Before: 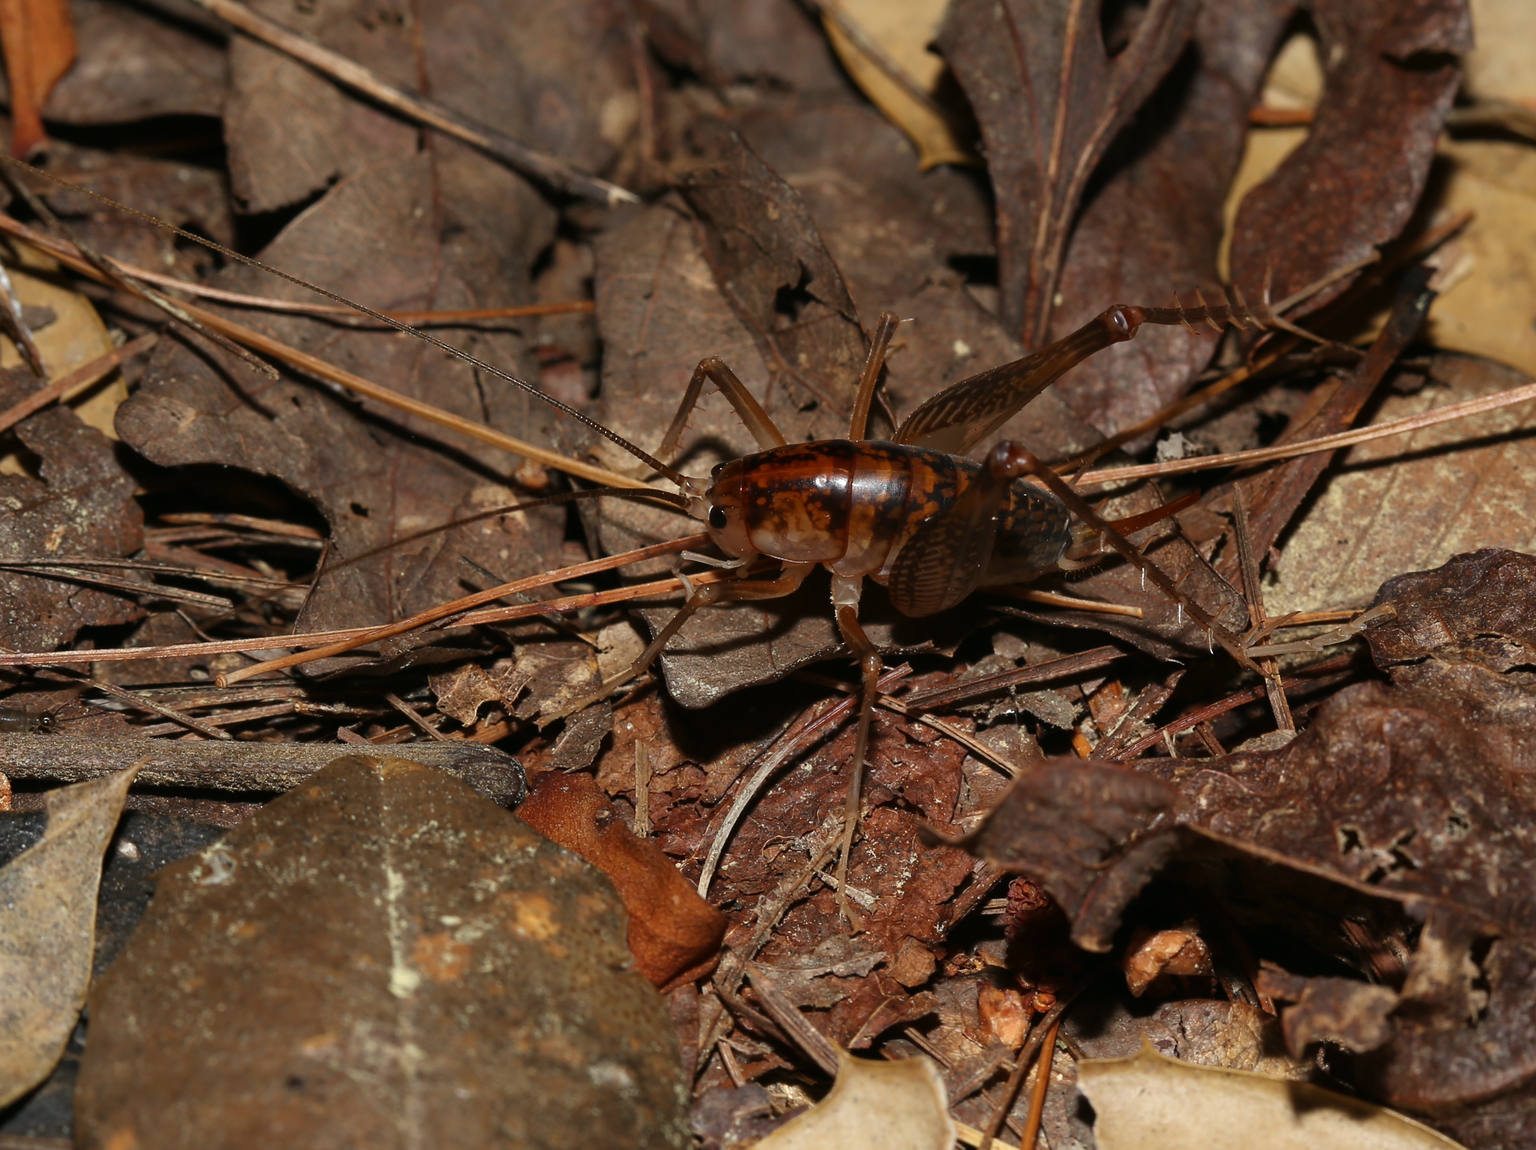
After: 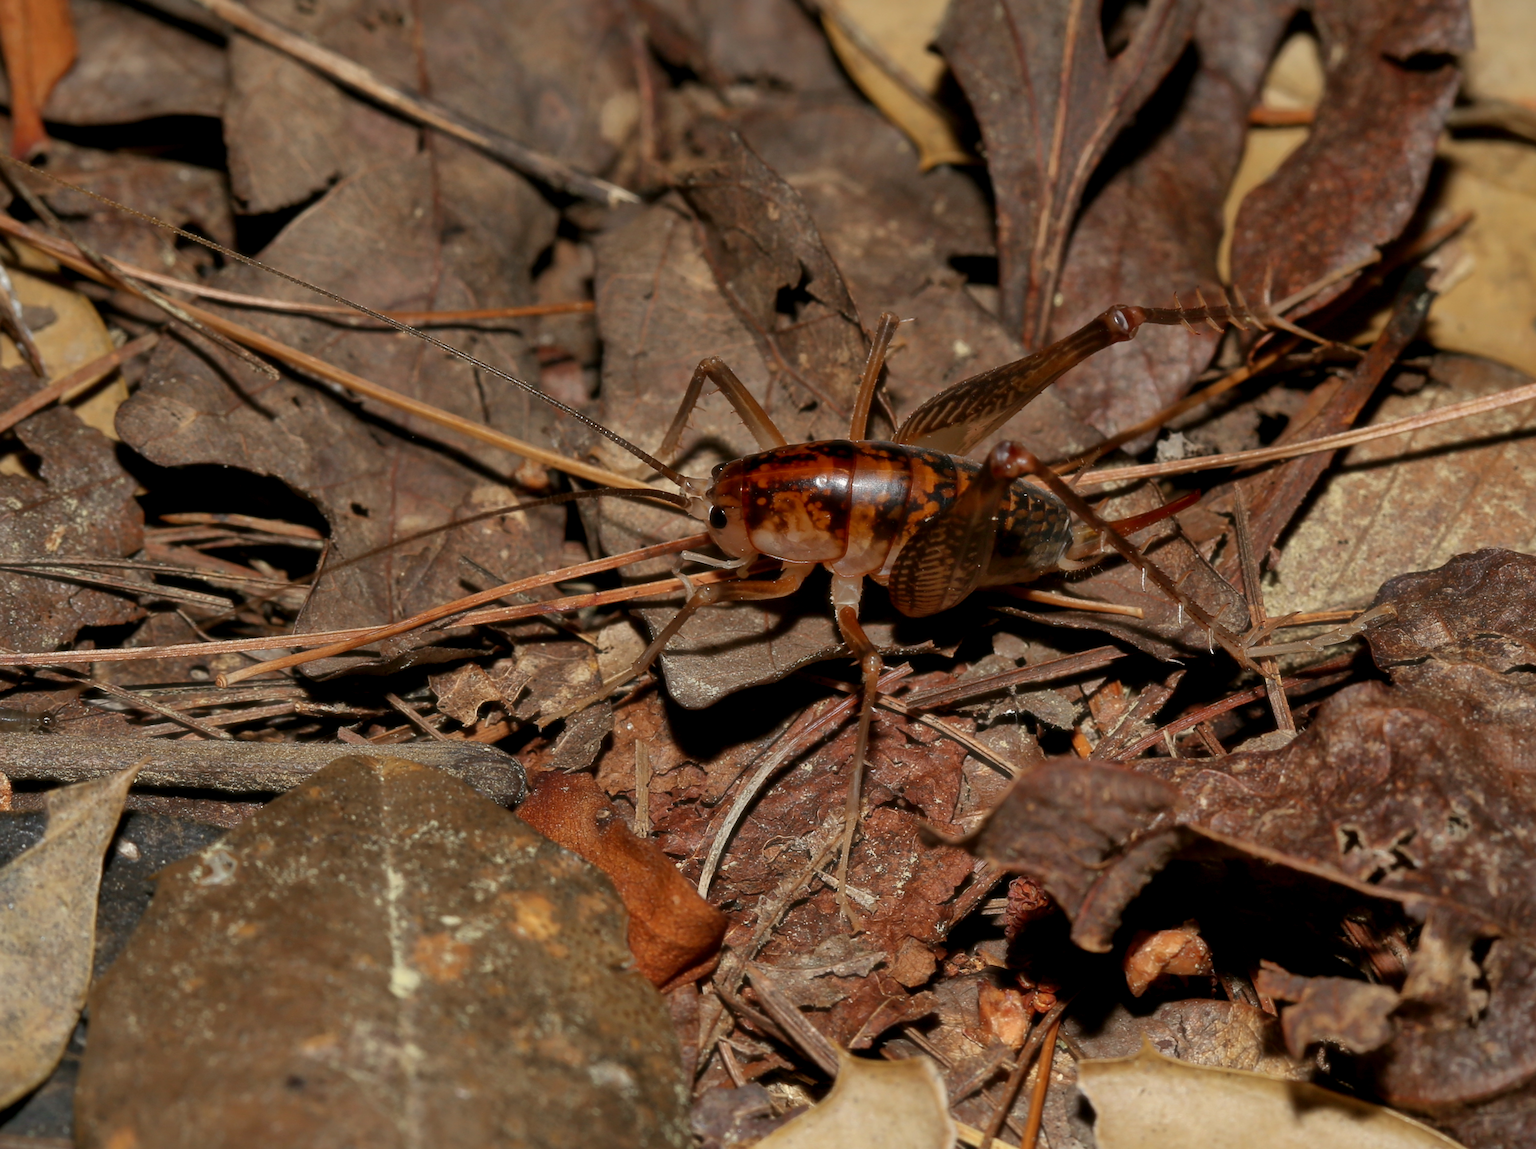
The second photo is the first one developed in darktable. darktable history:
exposure: black level correction 0.004, exposure 0.014 EV, compensate highlight preservation false
haze removal: strength -0.09, adaptive false
shadows and highlights: on, module defaults
